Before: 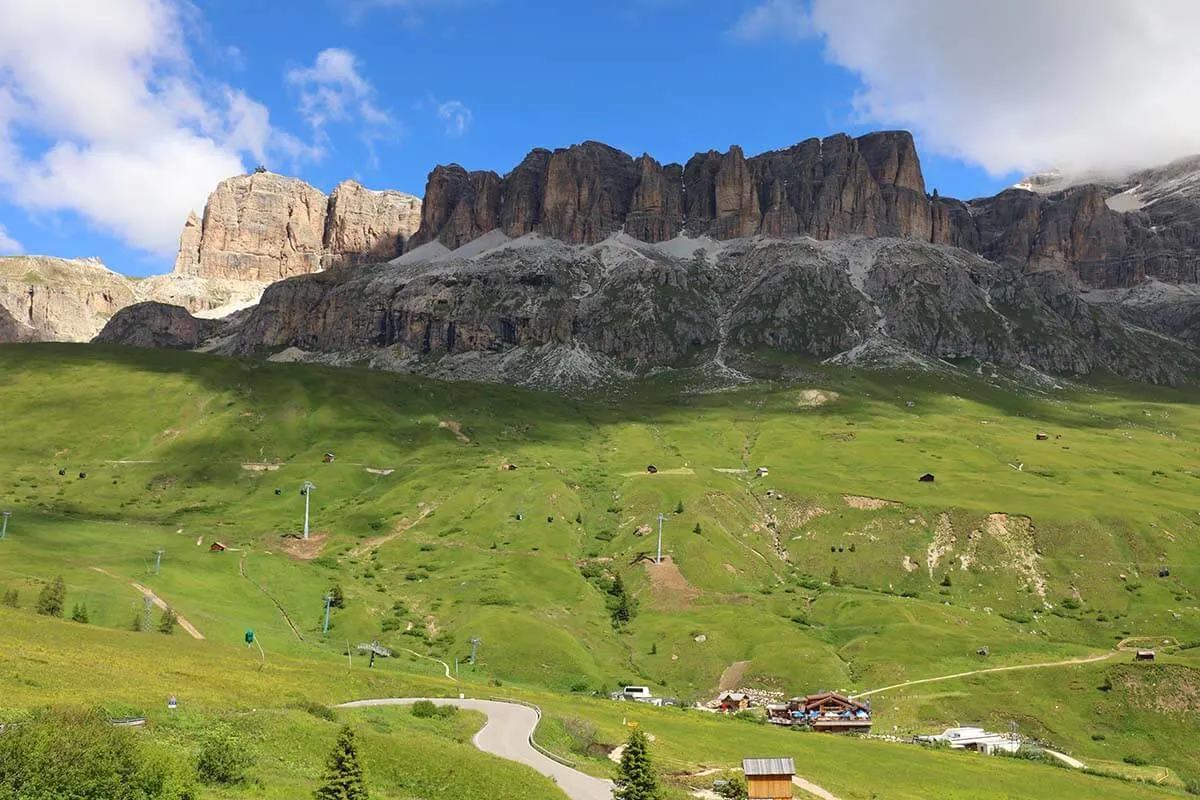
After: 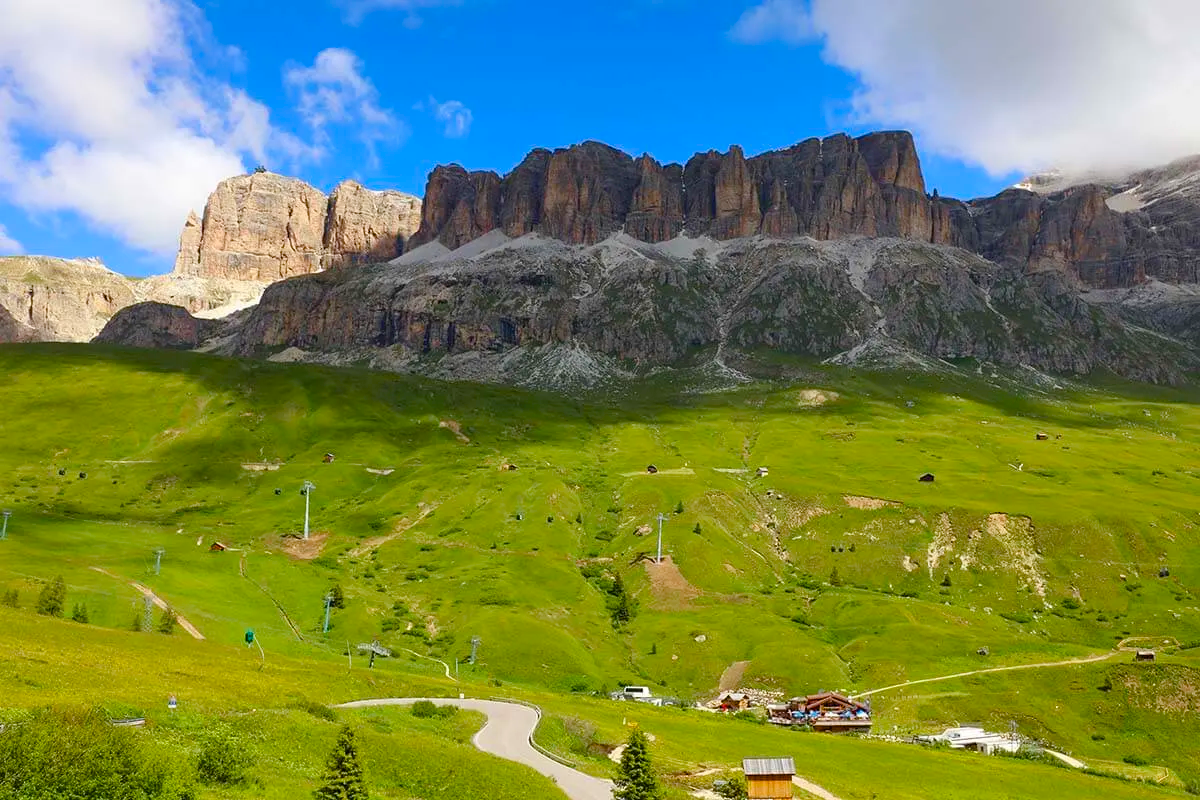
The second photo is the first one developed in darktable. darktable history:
color balance rgb: global offset › hue 171.36°, perceptual saturation grading › global saturation 20%, perceptual saturation grading › highlights -14.045%, perceptual saturation grading › shadows 49.714%, global vibrance 22.171%
